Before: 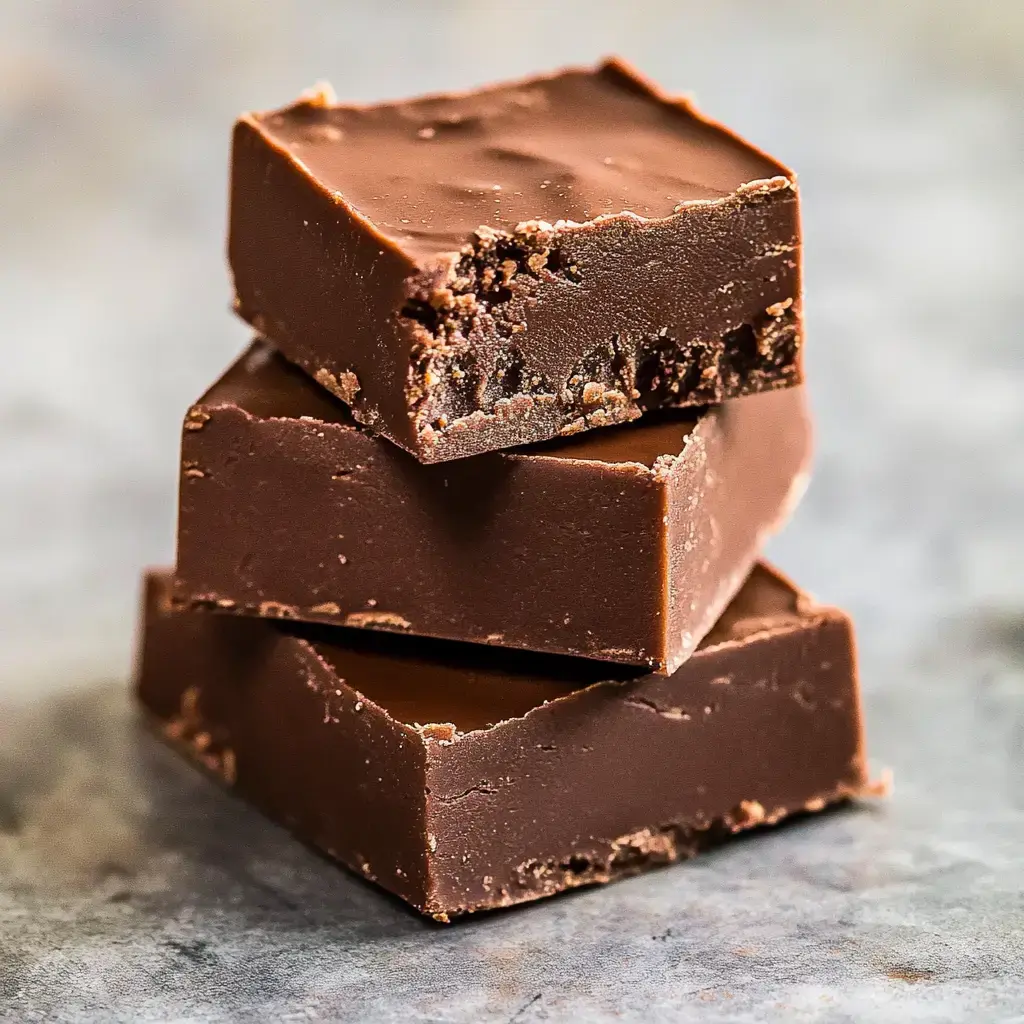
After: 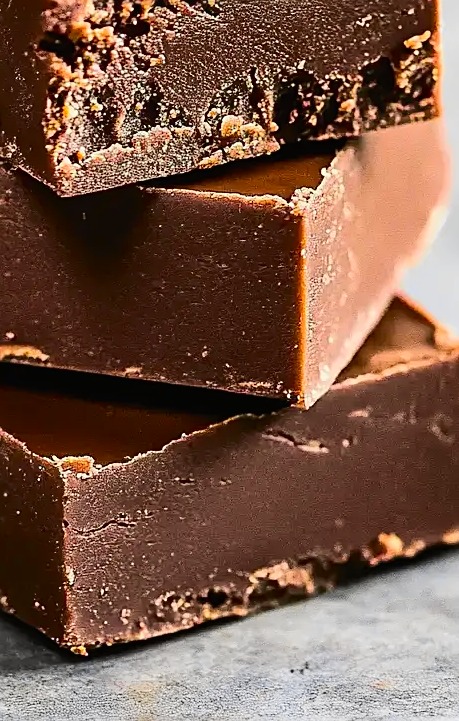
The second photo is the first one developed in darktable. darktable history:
sharpen: on, module defaults
crop: left 35.429%, top 26.106%, right 19.691%, bottom 3.453%
tone curve: curves: ch0 [(0, 0.01) (0.097, 0.07) (0.204, 0.173) (0.447, 0.517) (0.539, 0.624) (0.733, 0.791) (0.879, 0.898) (1, 0.98)]; ch1 [(0, 0) (0.393, 0.415) (0.447, 0.448) (0.485, 0.494) (0.523, 0.509) (0.545, 0.544) (0.574, 0.578) (0.648, 0.674) (1, 1)]; ch2 [(0, 0) (0.369, 0.388) (0.449, 0.431) (0.499, 0.5) (0.521, 0.517) (0.53, 0.54) (0.564, 0.569) (0.674, 0.735) (1, 1)], color space Lab, independent channels, preserve colors none
